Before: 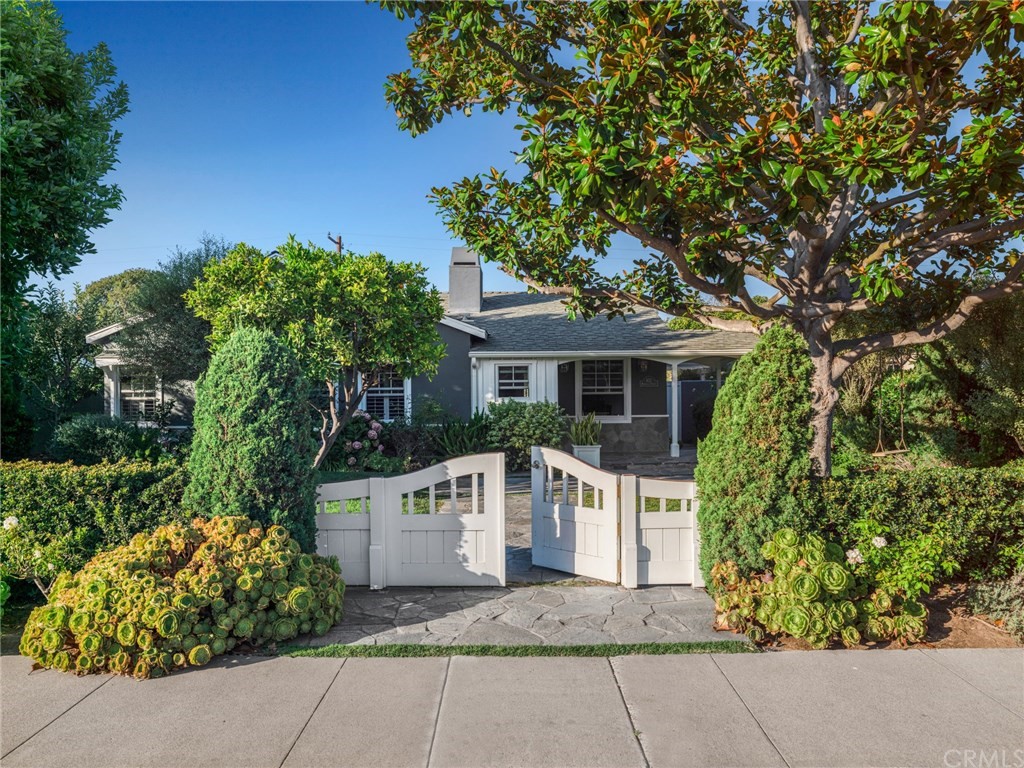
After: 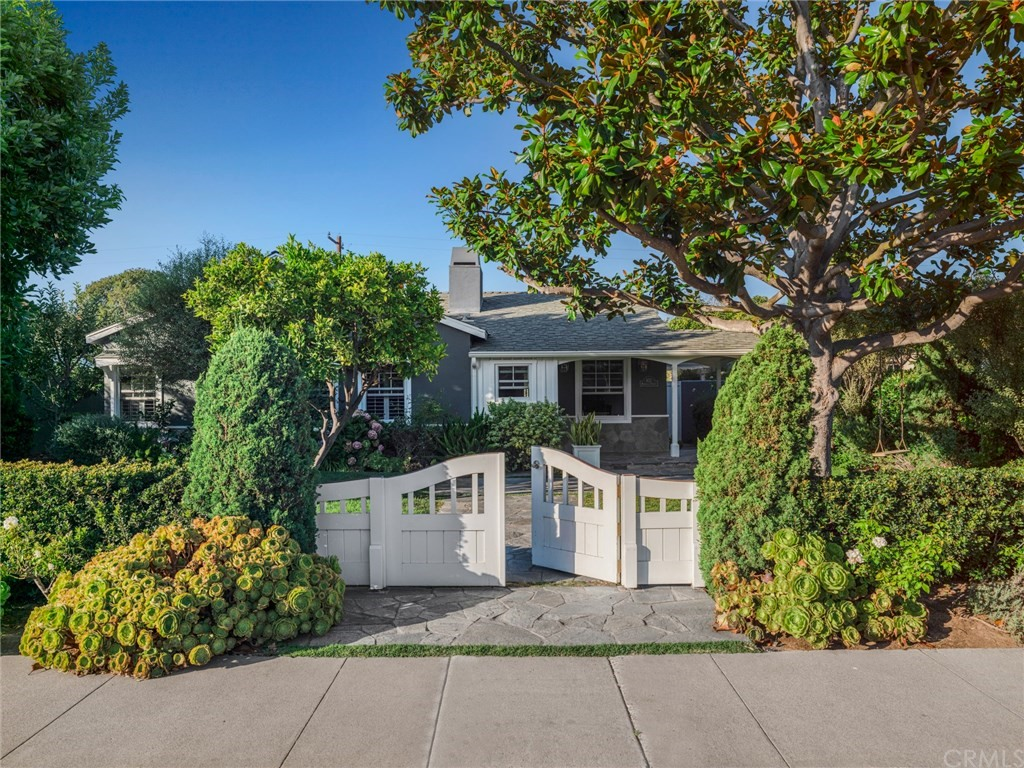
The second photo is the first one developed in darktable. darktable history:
shadows and highlights: shadows -20.36, white point adjustment -2.03, highlights -34.83, highlights color adjustment 32.21%
